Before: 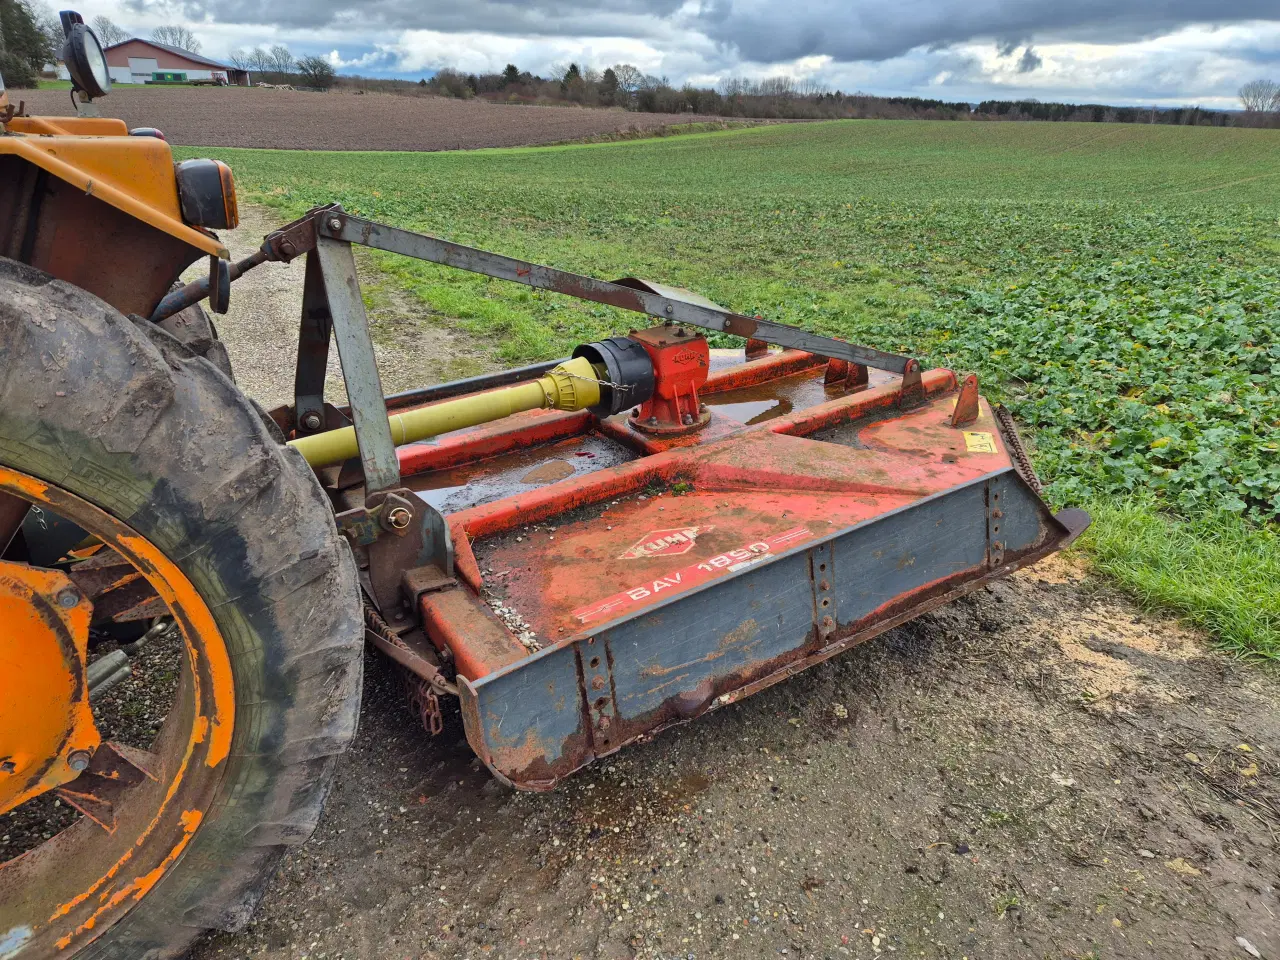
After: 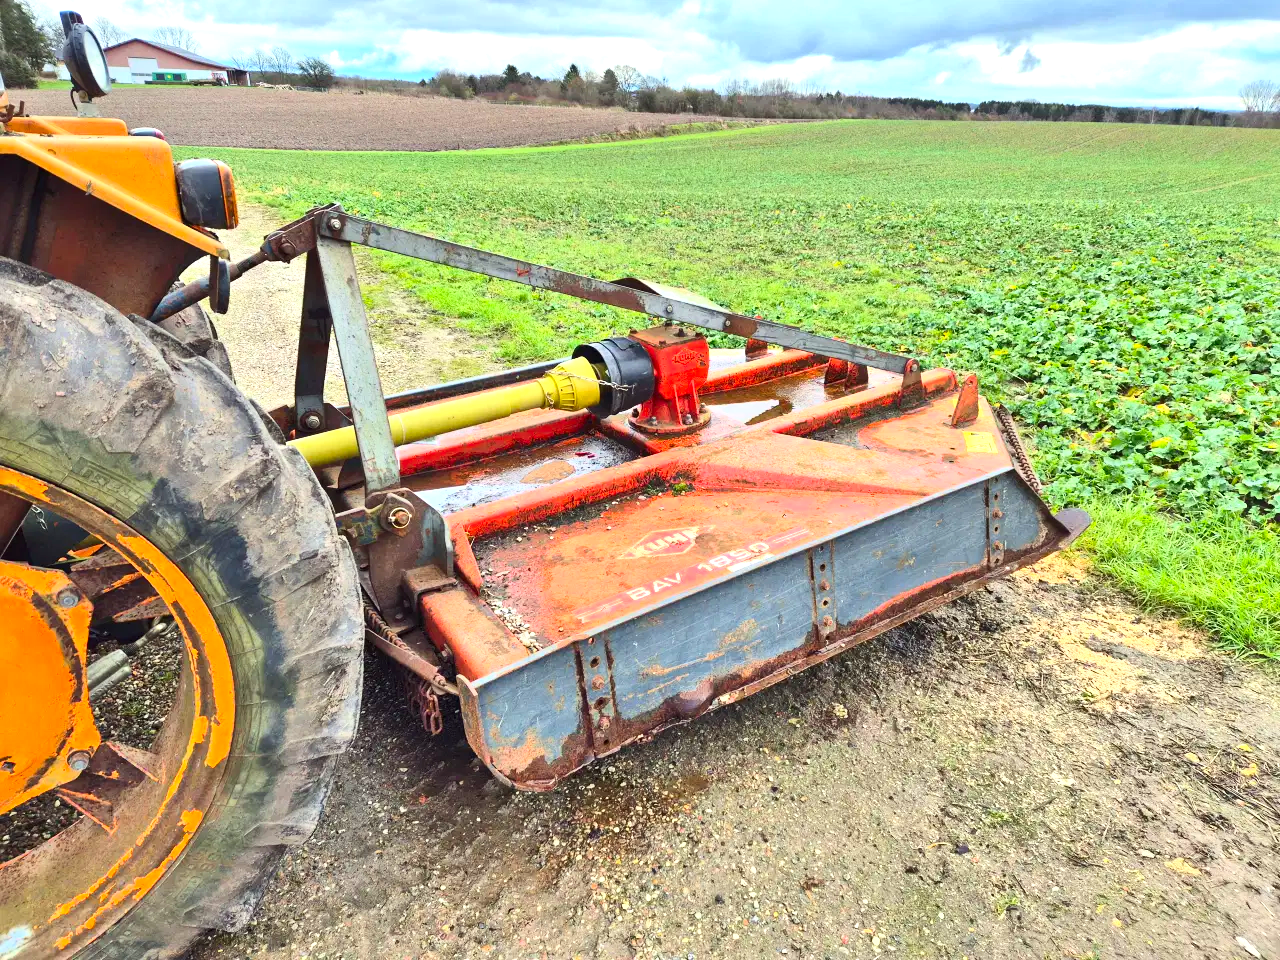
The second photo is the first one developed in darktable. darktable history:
contrast brightness saturation: contrast 0.23, brightness 0.098, saturation 0.285
exposure: black level correction 0, exposure 0.897 EV, compensate exposure bias true, compensate highlight preservation false
color correction: highlights a* -2.59, highlights b* 2.43
